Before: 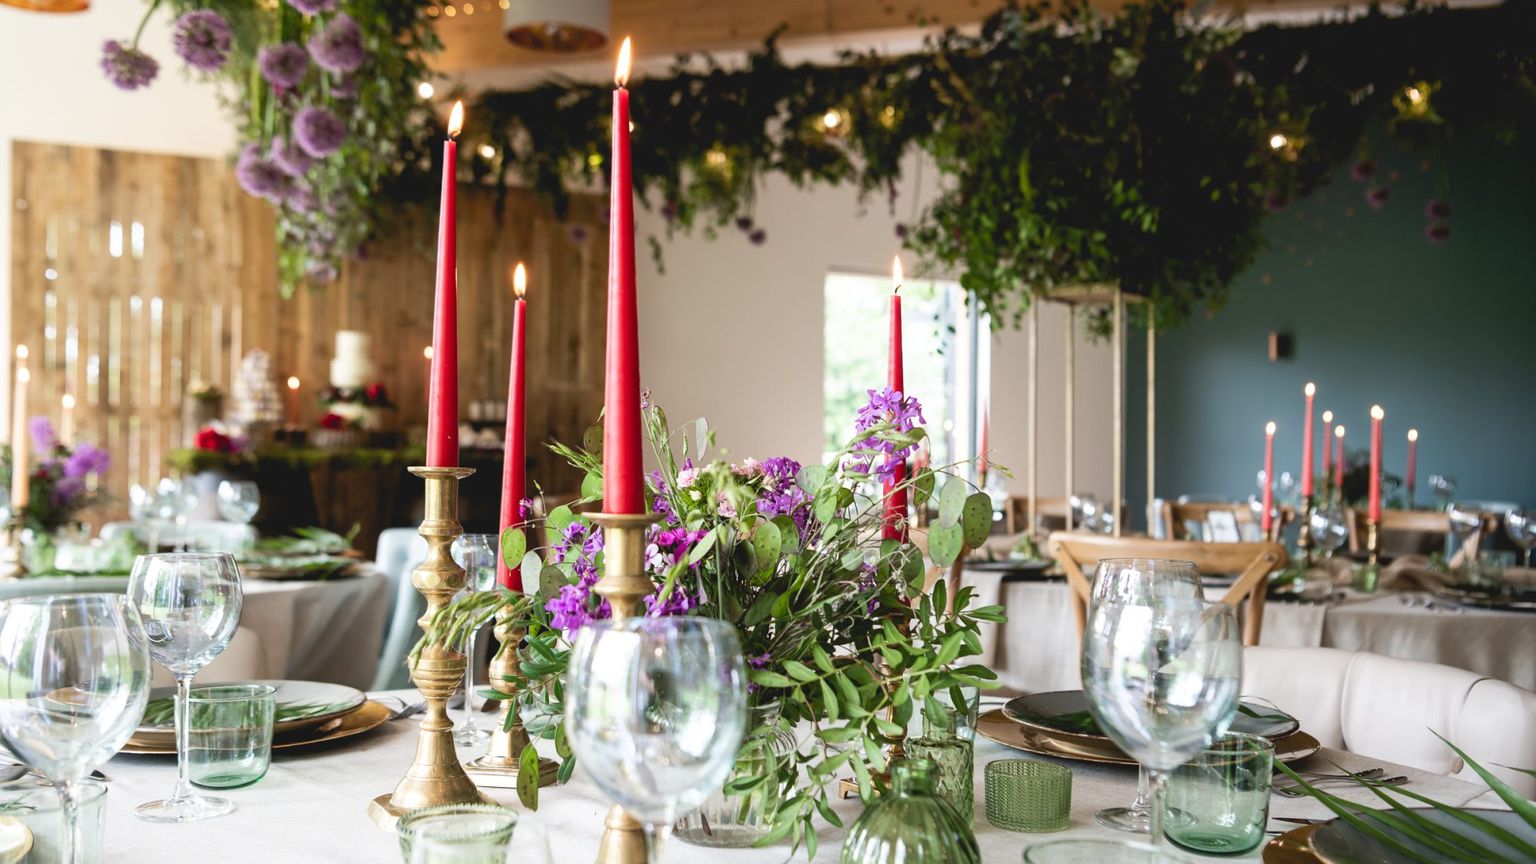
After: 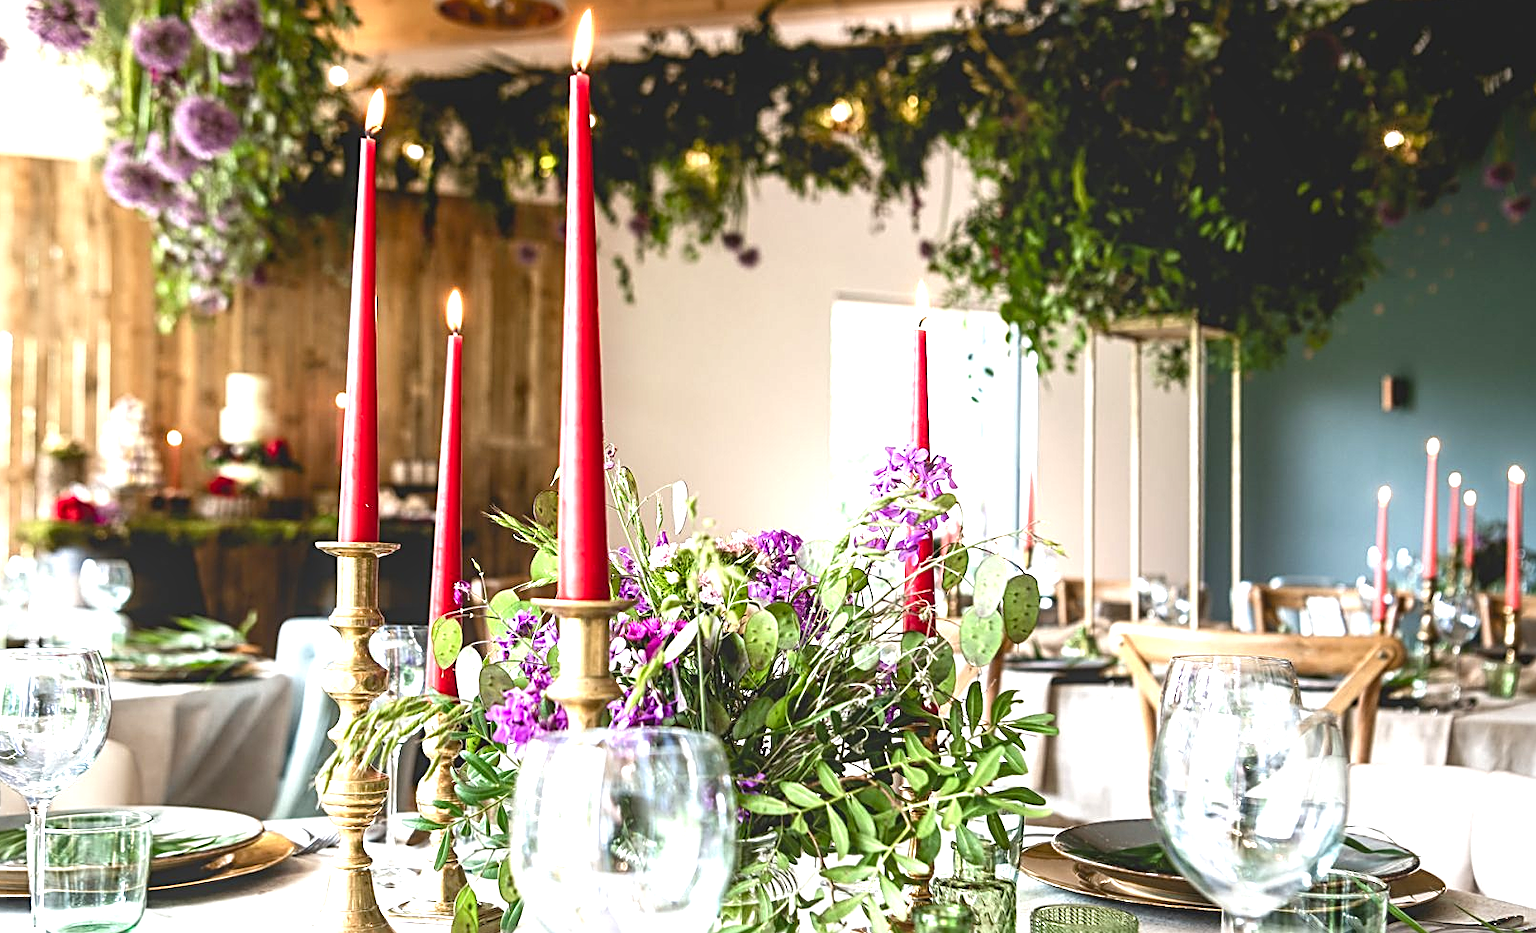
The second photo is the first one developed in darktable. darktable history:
exposure: black level correction -0.001, exposure 0.54 EV, compensate highlight preservation false
crop: left 9.981%, top 3.467%, right 9.258%, bottom 9.251%
color balance rgb: perceptual saturation grading › global saturation 0.331%, perceptual saturation grading › highlights -15.266%, perceptual saturation grading › shadows 24.306%, perceptual brilliance grading › global brilliance -5.643%, perceptual brilliance grading › highlights 23.747%, perceptual brilliance grading › mid-tones 7.252%, perceptual brilliance grading › shadows -4.745%, contrast -9.701%
sharpen: radius 2.535, amount 0.621
local contrast: on, module defaults
